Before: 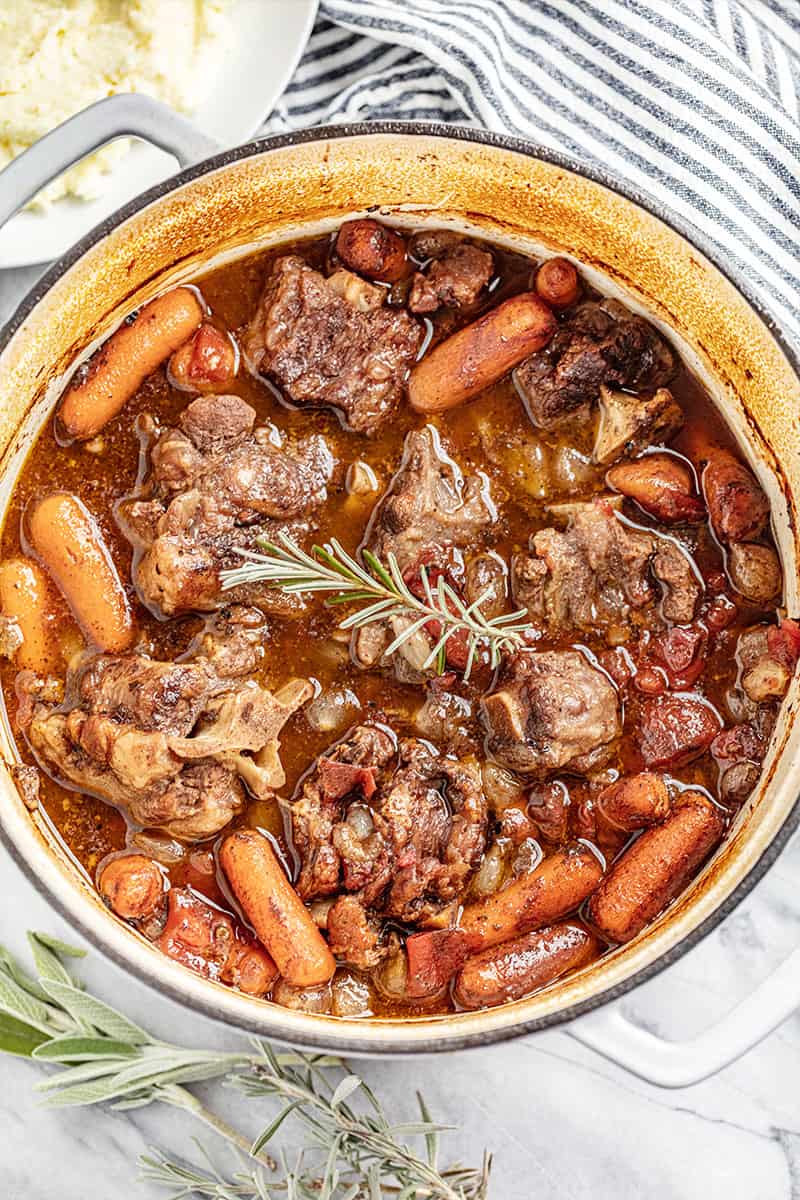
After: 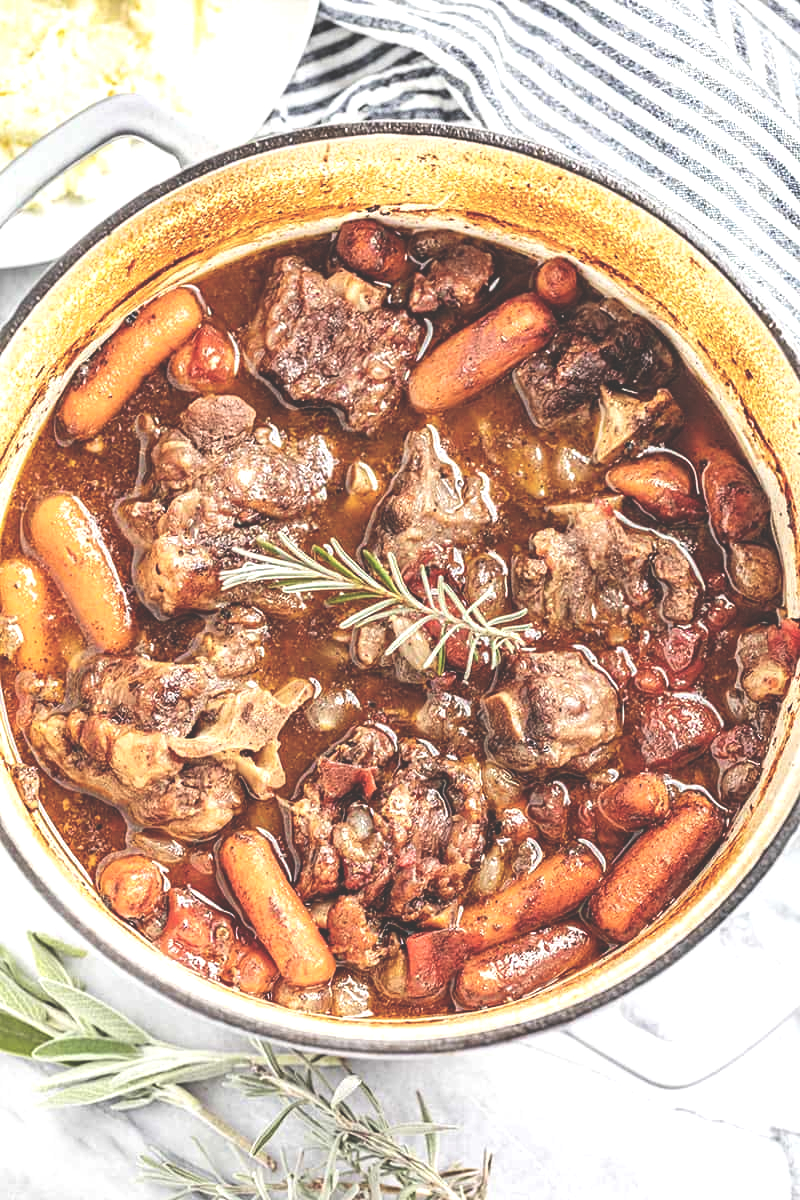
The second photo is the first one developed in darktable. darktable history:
exposure: black level correction -0.041, exposure 0.064 EV, compensate highlight preservation false
tone equalizer: -8 EV -0.417 EV, -7 EV -0.389 EV, -6 EV -0.333 EV, -5 EV -0.222 EV, -3 EV 0.222 EV, -2 EV 0.333 EV, -1 EV 0.389 EV, +0 EV 0.417 EV, edges refinement/feathering 500, mask exposure compensation -1.57 EV, preserve details no
